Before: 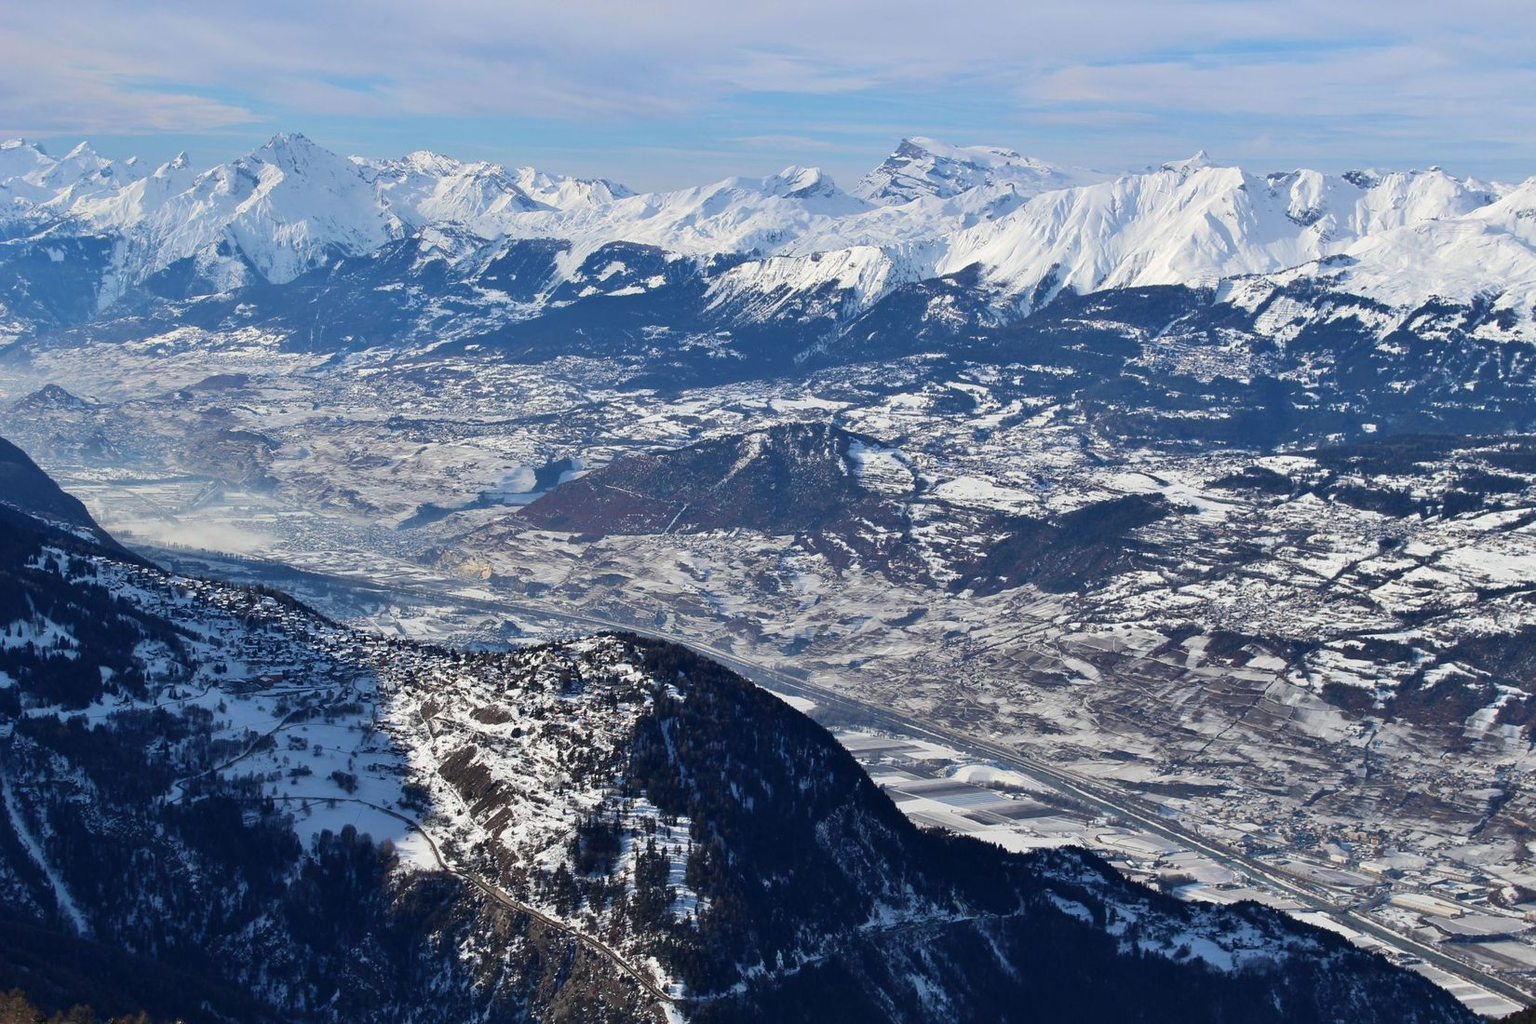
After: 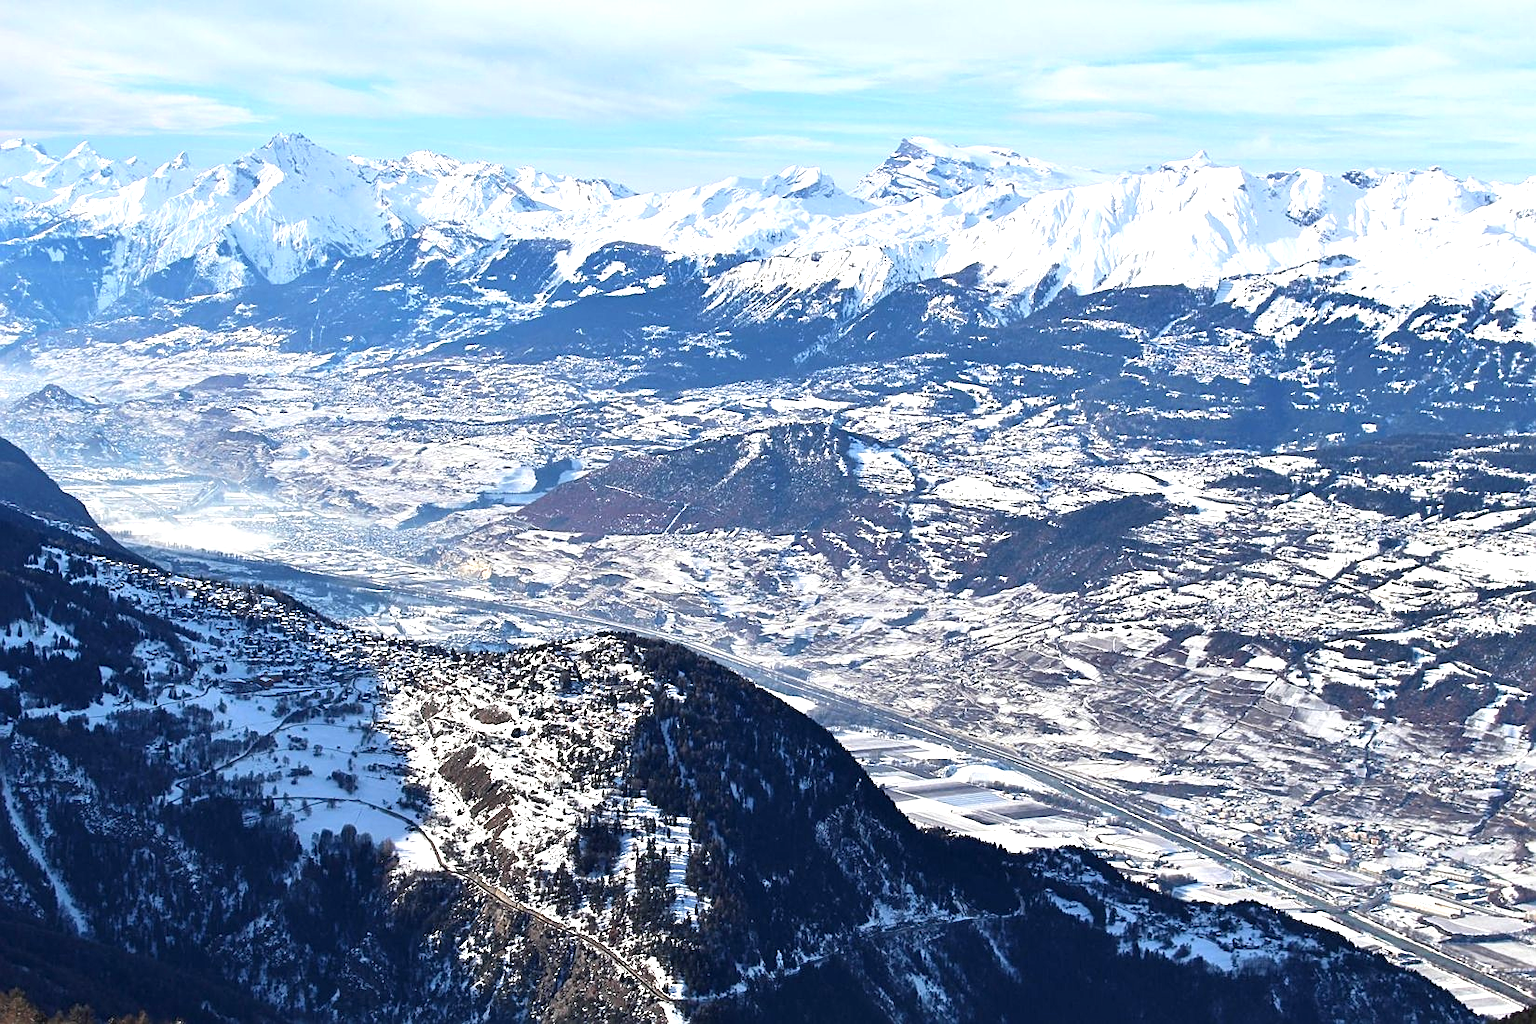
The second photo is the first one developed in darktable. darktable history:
tone equalizer: -8 EV -0.446 EV, -7 EV -0.396 EV, -6 EV -0.329 EV, -5 EV -0.224 EV, -3 EV 0.243 EV, -2 EV 0.356 EV, -1 EV 0.409 EV, +0 EV 0.397 EV
sharpen: on, module defaults
exposure: exposure 0.639 EV, compensate highlight preservation false
